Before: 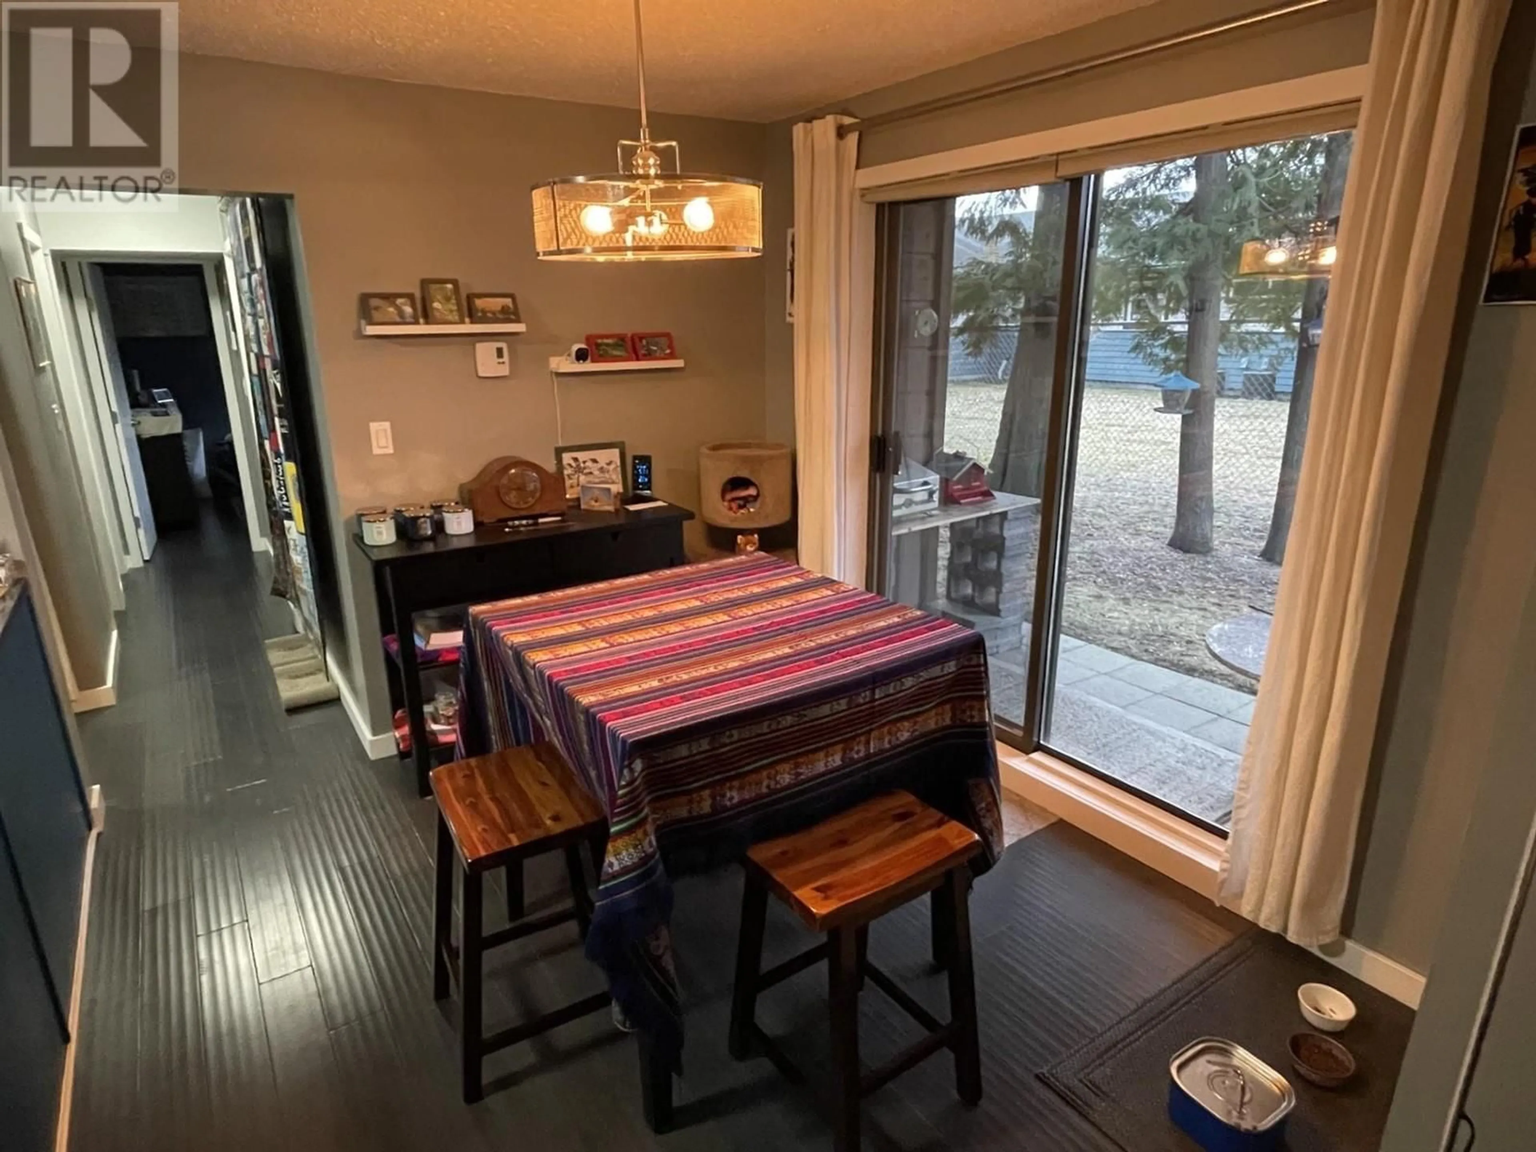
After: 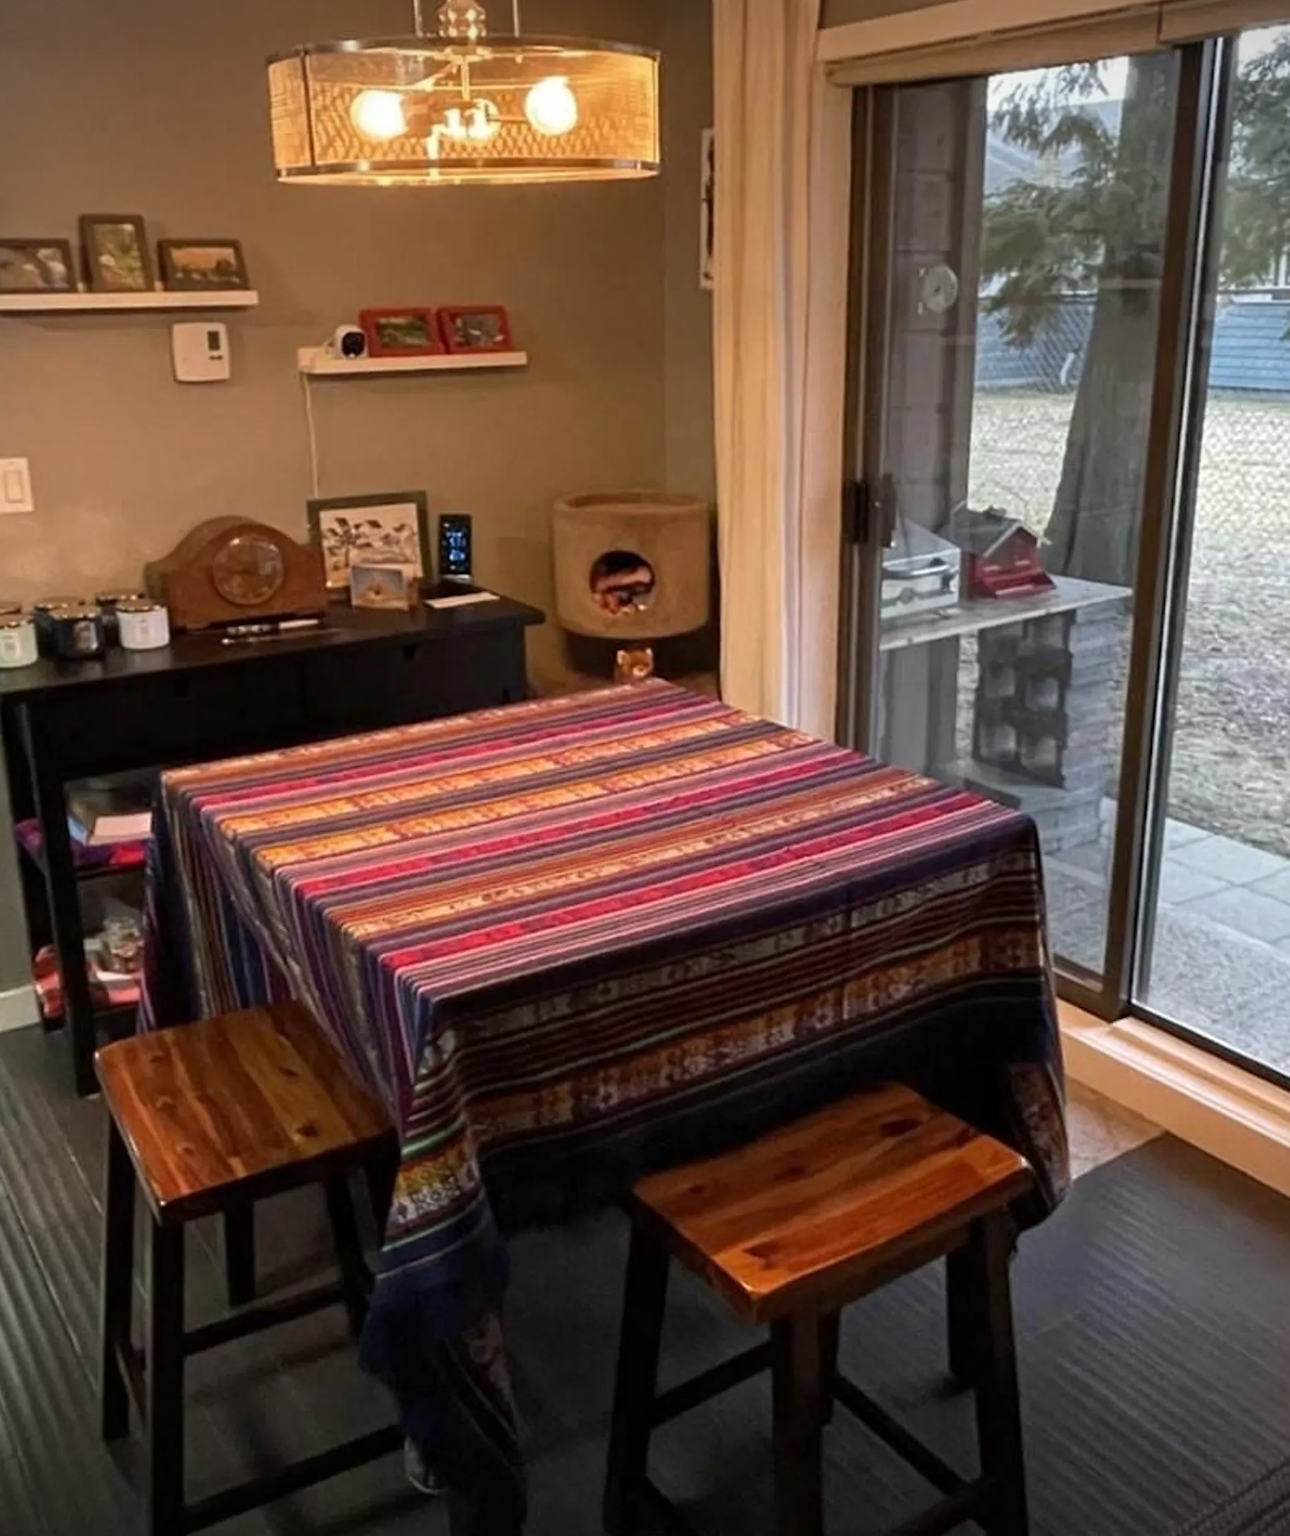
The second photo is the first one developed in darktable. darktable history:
crop and rotate: angle 0.02°, left 24.353%, top 13.219%, right 26.156%, bottom 8.224%
vignetting: fall-off start 91.19%
